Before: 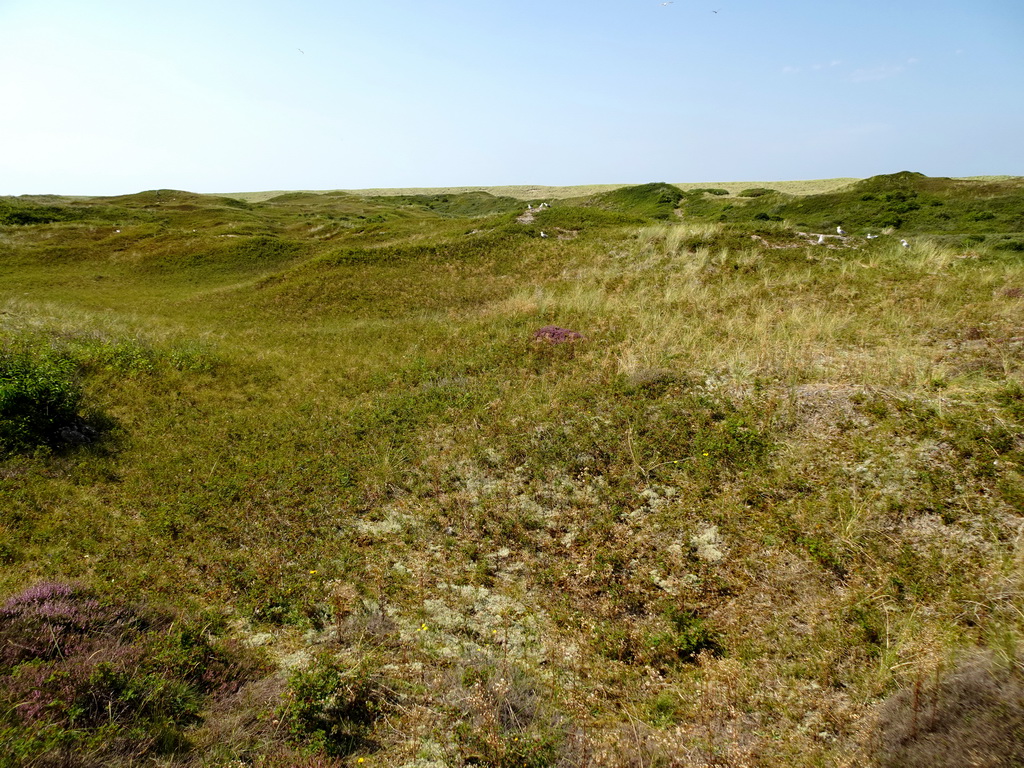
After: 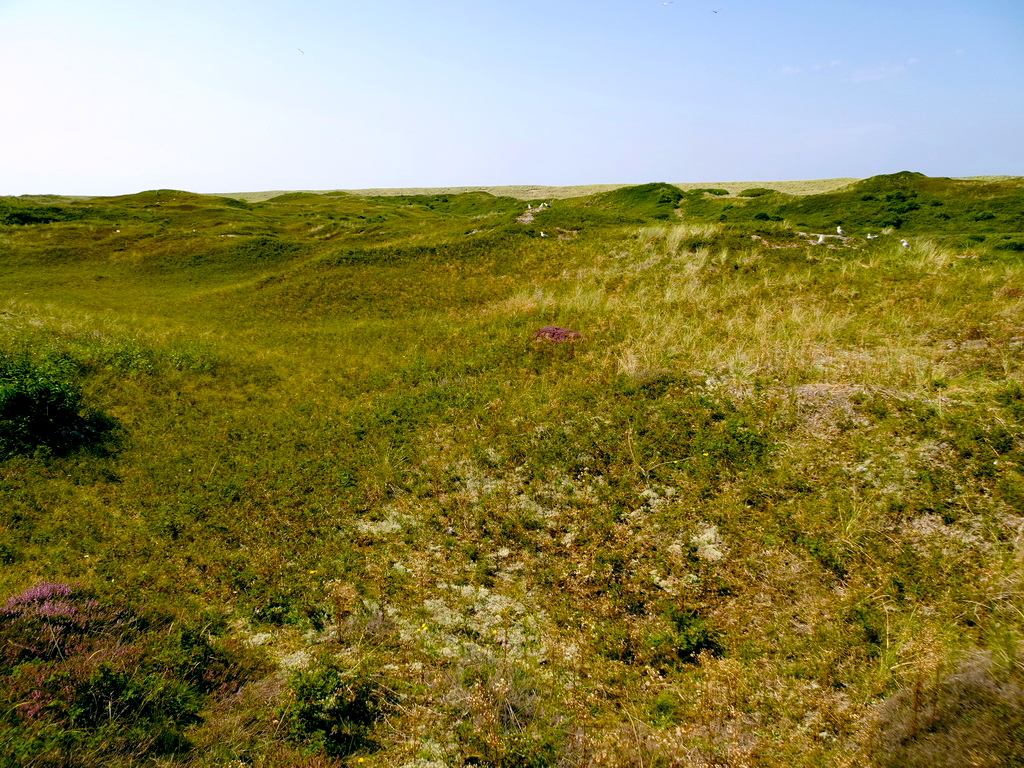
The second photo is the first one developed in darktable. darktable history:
color balance rgb: highlights gain › chroma 1.482%, highlights gain › hue 311.43°, global offset › luminance -0.333%, global offset › chroma 0.114%, global offset › hue 166.57°, perceptual saturation grading › global saturation 27.319%, perceptual saturation grading › highlights -28.074%, perceptual saturation grading › mid-tones 15.258%, perceptual saturation grading › shadows 33.486%, global vibrance 20%
